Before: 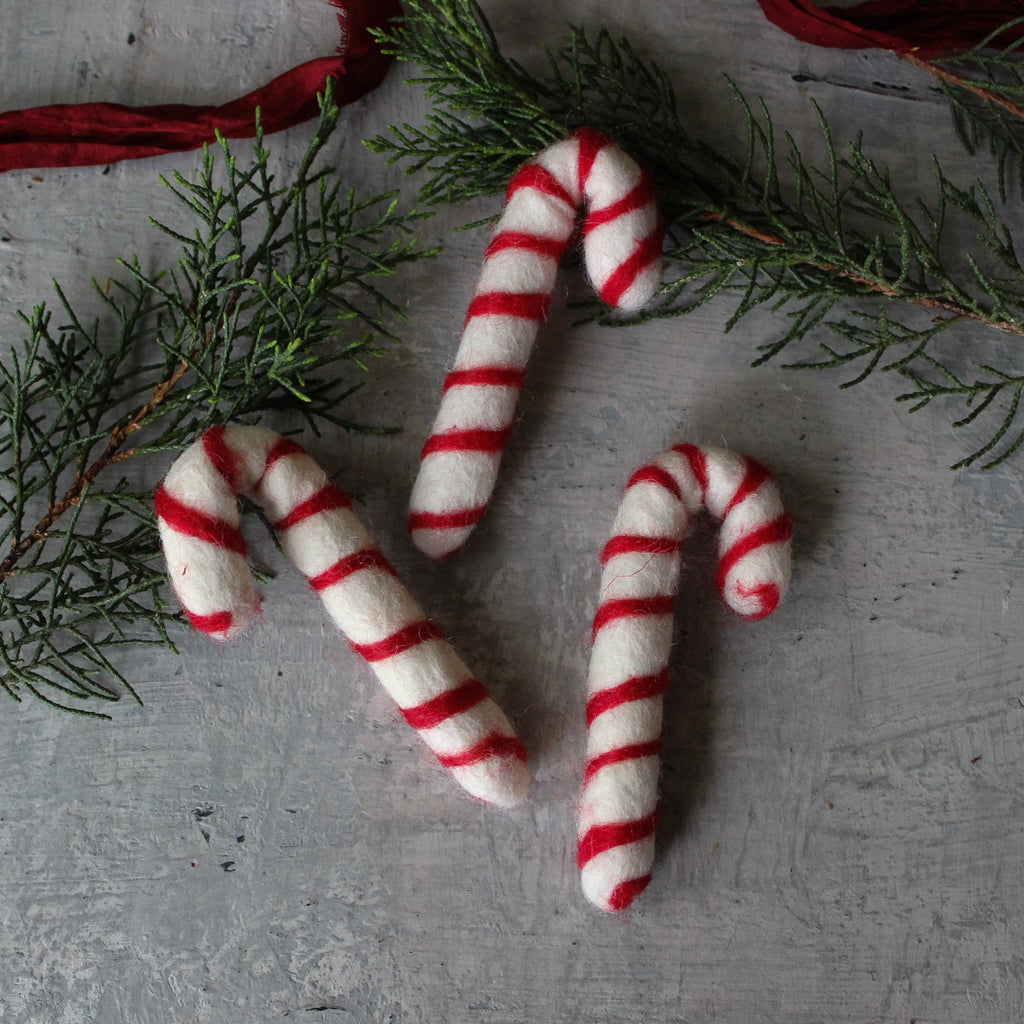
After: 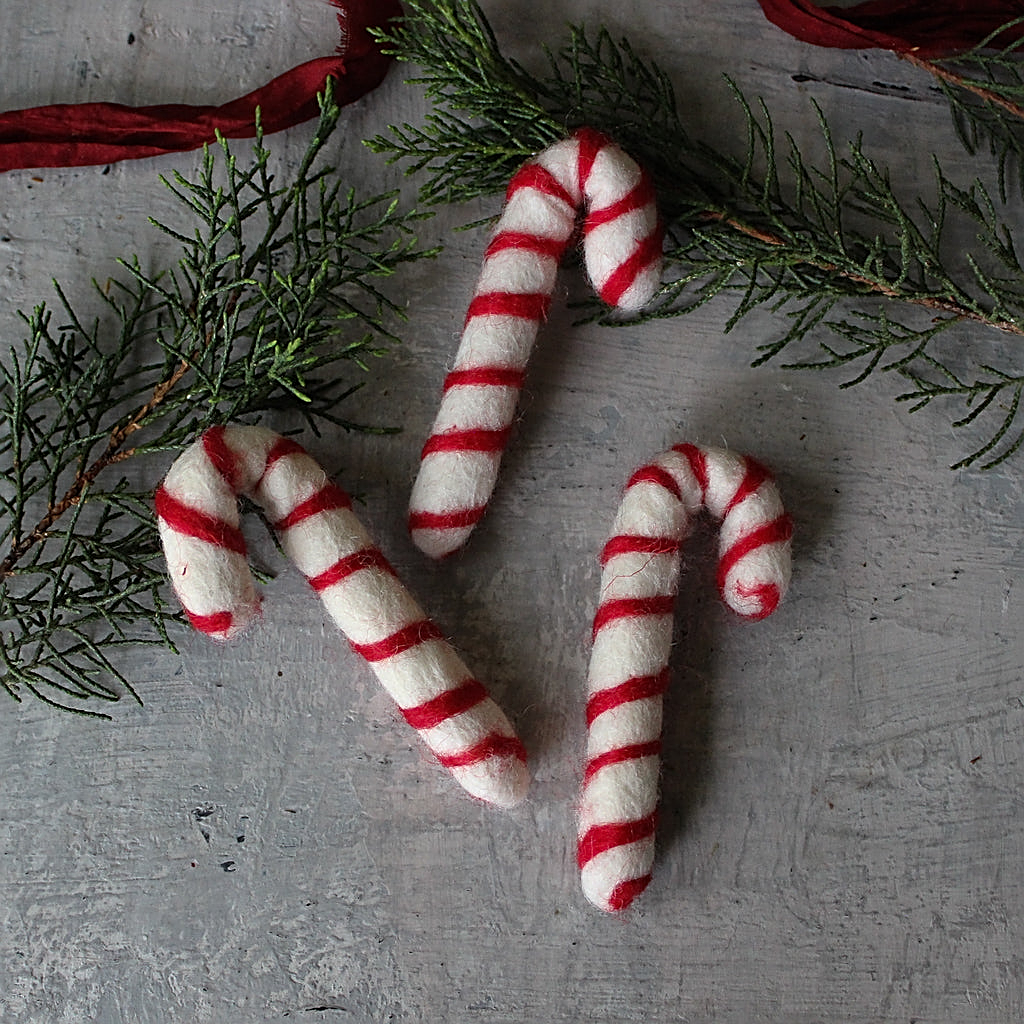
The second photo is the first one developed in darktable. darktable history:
sharpen: amount 0.889
